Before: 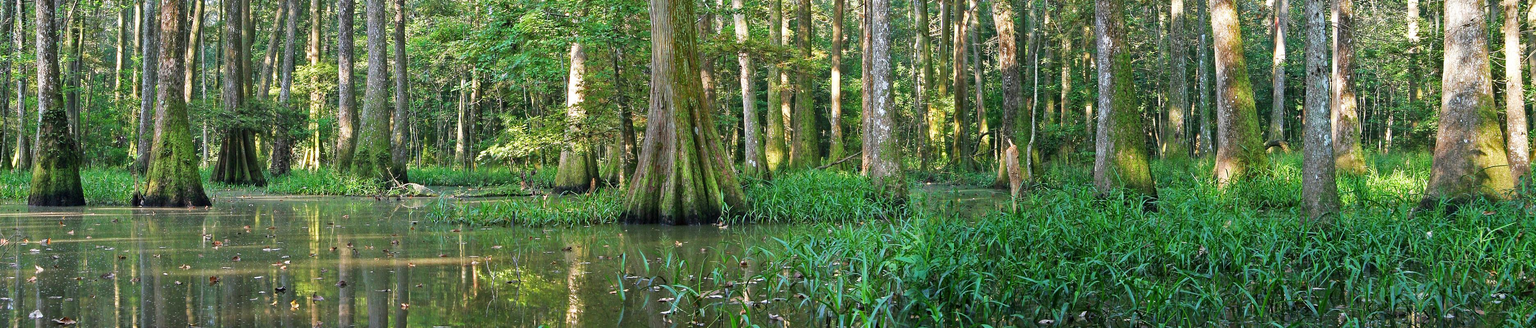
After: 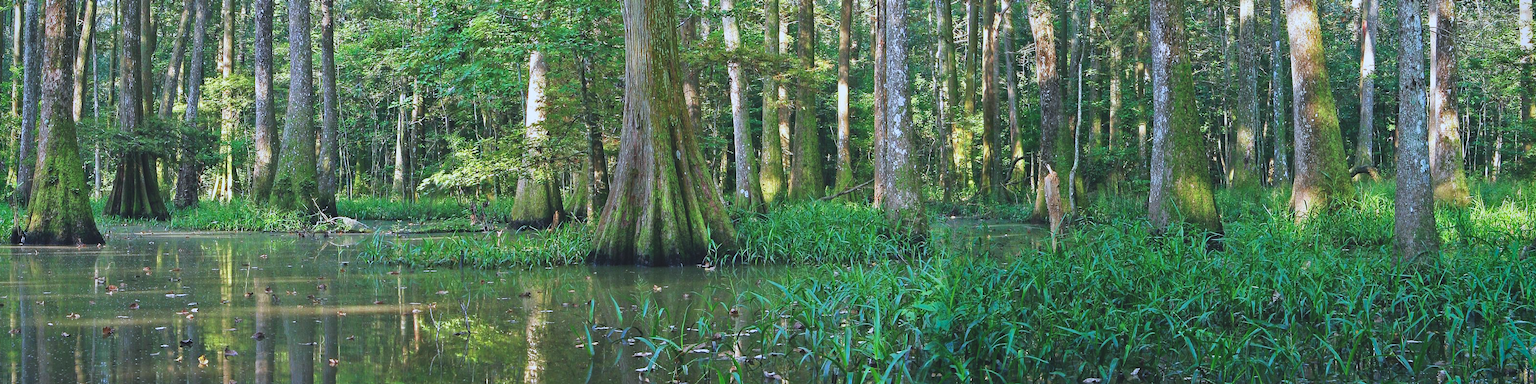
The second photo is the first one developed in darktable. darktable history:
color balance rgb: perceptual saturation grading › global saturation -3%
color calibration: output R [0.994, 0.059, -0.119, 0], output G [-0.036, 1.09, -0.119, 0], output B [0.078, -0.108, 0.961, 0], illuminant custom, x 0.371, y 0.382, temperature 4281.14 K
exposure: black level correction -0.015, exposure -0.125 EV, compensate highlight preservation false
vignetting: fall-off start 88.53%, fall-off radius 44.2%, saturation 0.376, width/height ratio 1.161
crop: left 8.026%, right 7.374%
